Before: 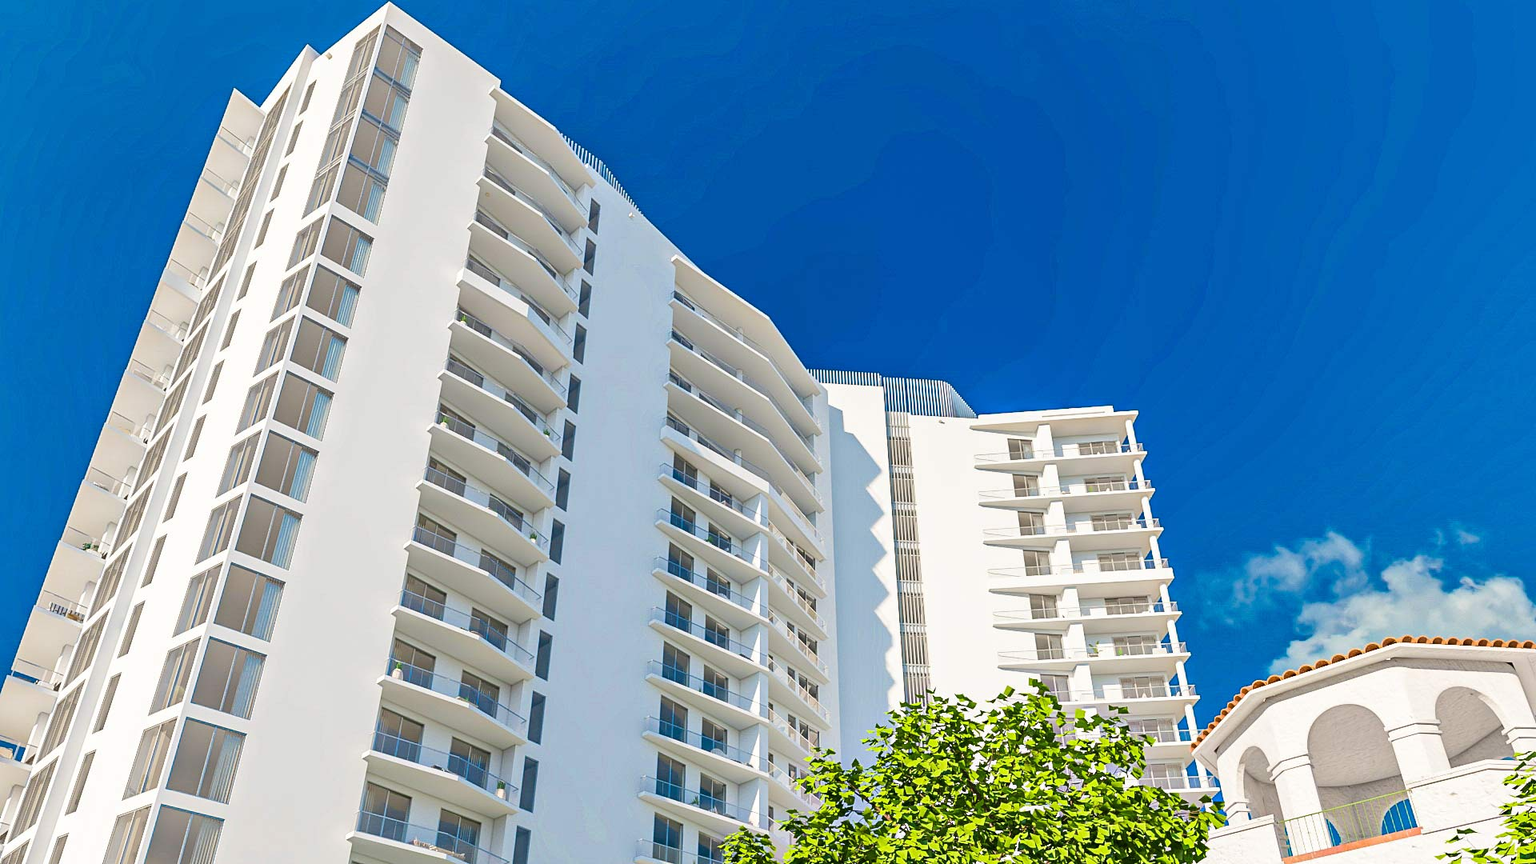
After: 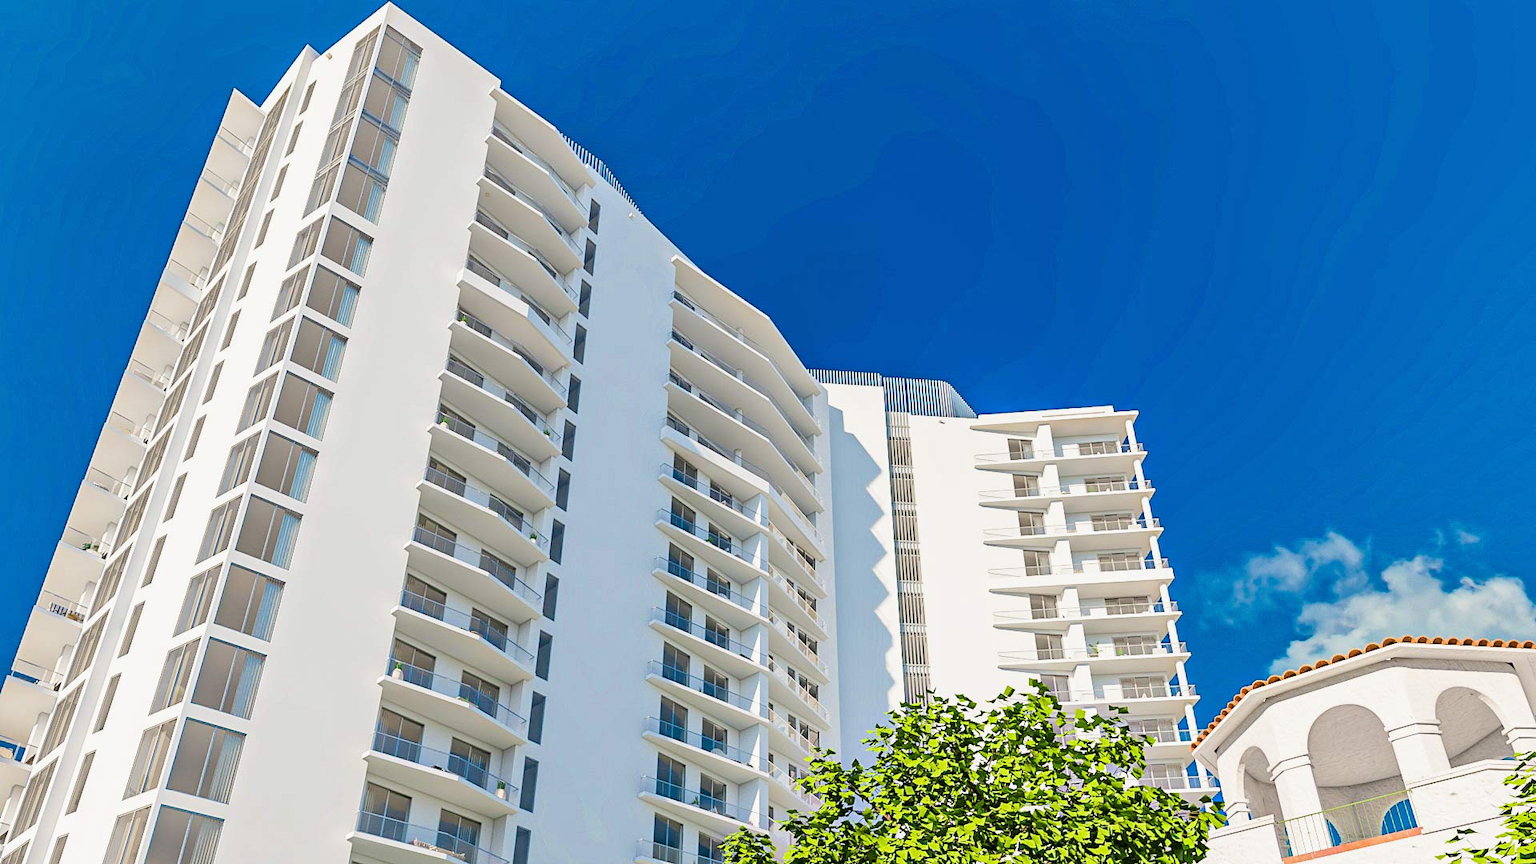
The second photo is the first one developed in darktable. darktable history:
exposure: black level correction 0, compensate exposure bias true, compensate highlight preservation false
filmic rgb: middle gray luminance 18.42%, black relative exposure -11.45 EV, white relative exposure 2.55 EV, threshold 6 EV, target black luminance 0%, hardness 8.41, latitude 99%, contrast 1.084, shadows ↔ highlights balance 0.505%, add noise in highlights 0, preserve chrominance max RGB, color science v3 (2019), use custom middle-gray values true, iterations of high-quality reconstruction 0, contrast in highlights soft, enable highlight reconstruction true
